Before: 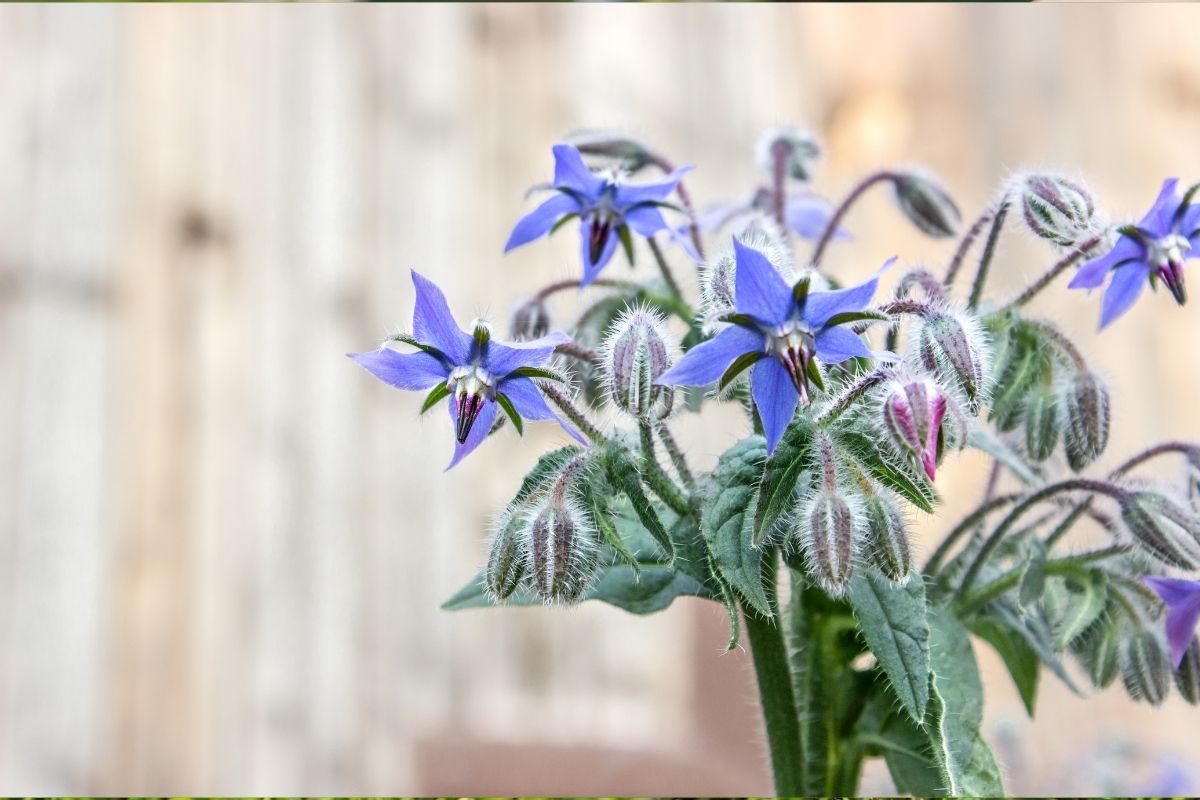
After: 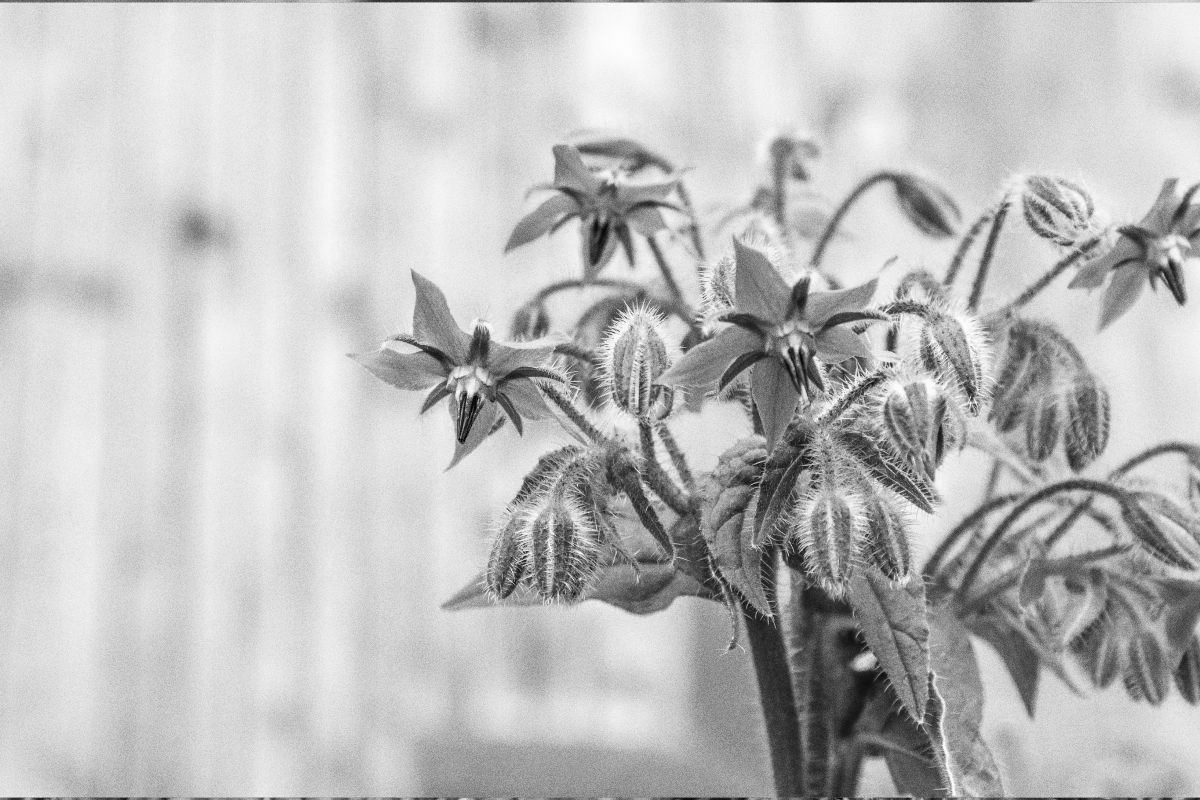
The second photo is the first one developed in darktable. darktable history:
grain: coarseness 9.61 ISO, strength 35.62%
monochrome: a -4.13, b 5.16, size 1
